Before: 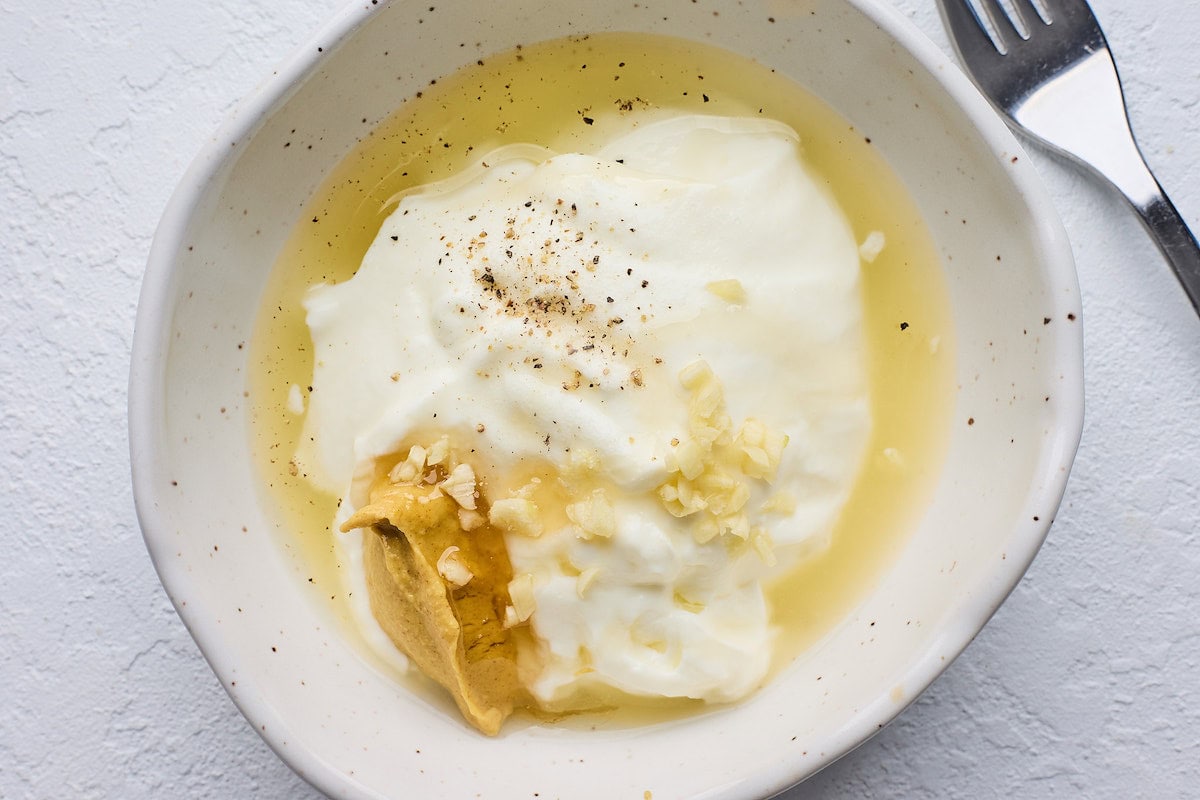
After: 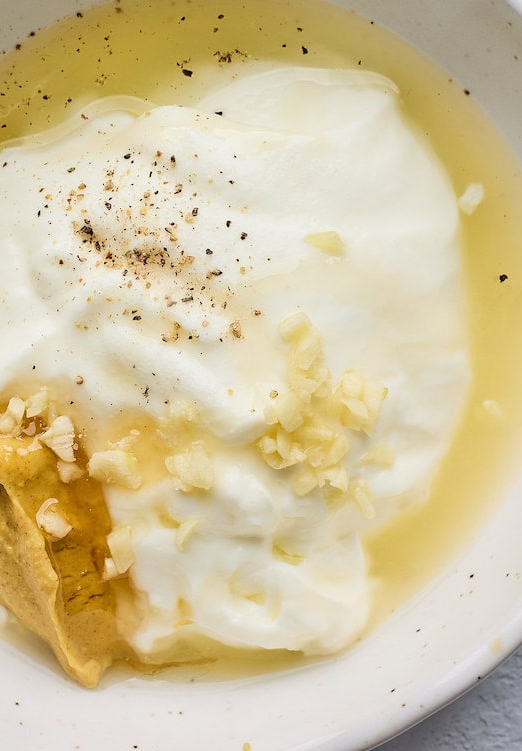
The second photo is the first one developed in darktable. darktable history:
crop: left 33.477%, top 6.053%, right 22.819%
